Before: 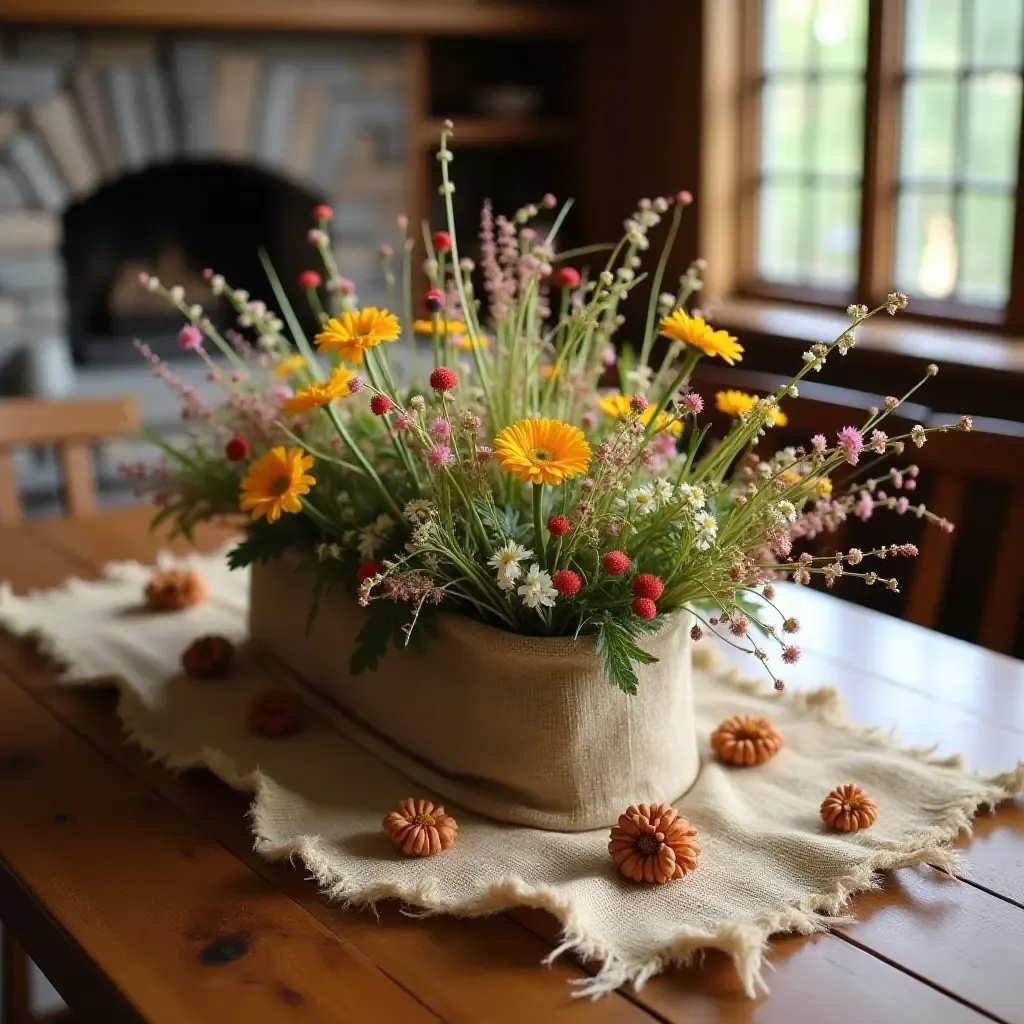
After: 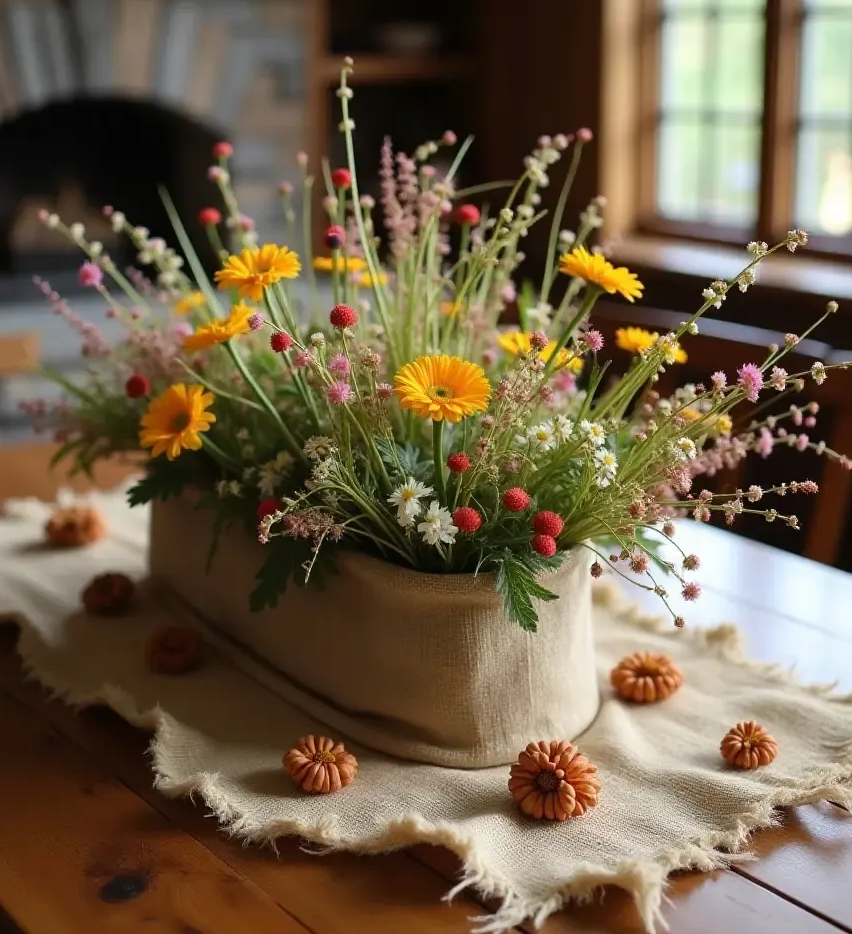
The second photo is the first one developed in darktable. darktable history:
crop: left 9.793%, top 6.225%, right 6.986%, bottom 2.508%
